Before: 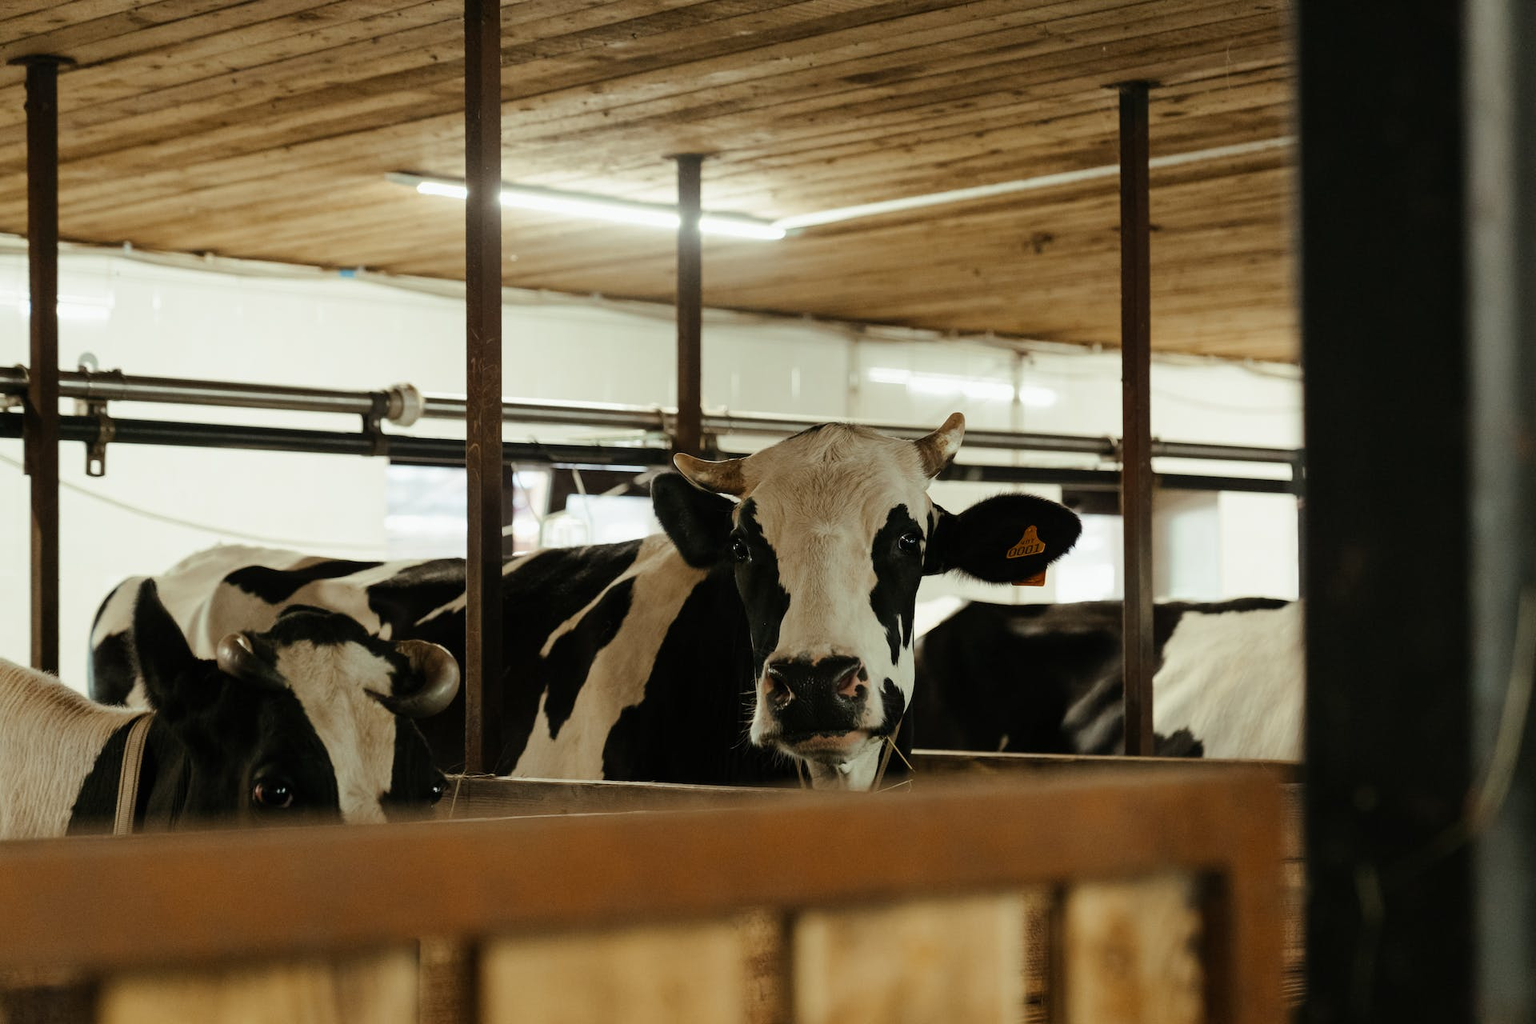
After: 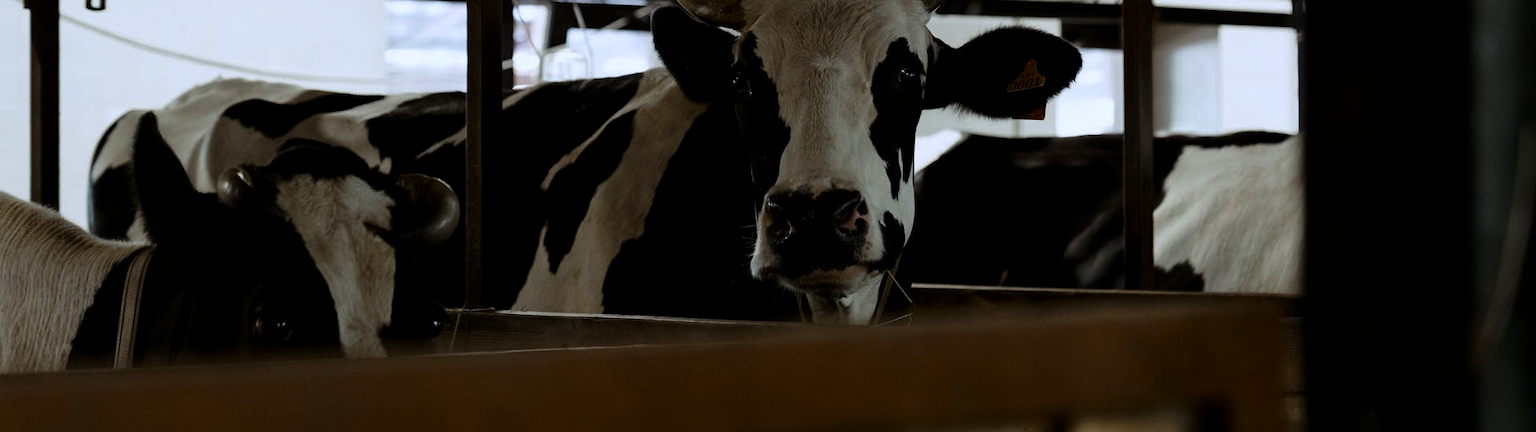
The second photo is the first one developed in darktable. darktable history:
contrast brightness saturation: contrast 0.07, brightness -0.14, saturation 0.11
white balance: red 0.967, blue 1.119, emerald 0.756
crop: top 45.551%, bottom 12.262%
levels: mode automatic, black 8.58%, gray 59.42%, levels [0, 0.445, 1]
